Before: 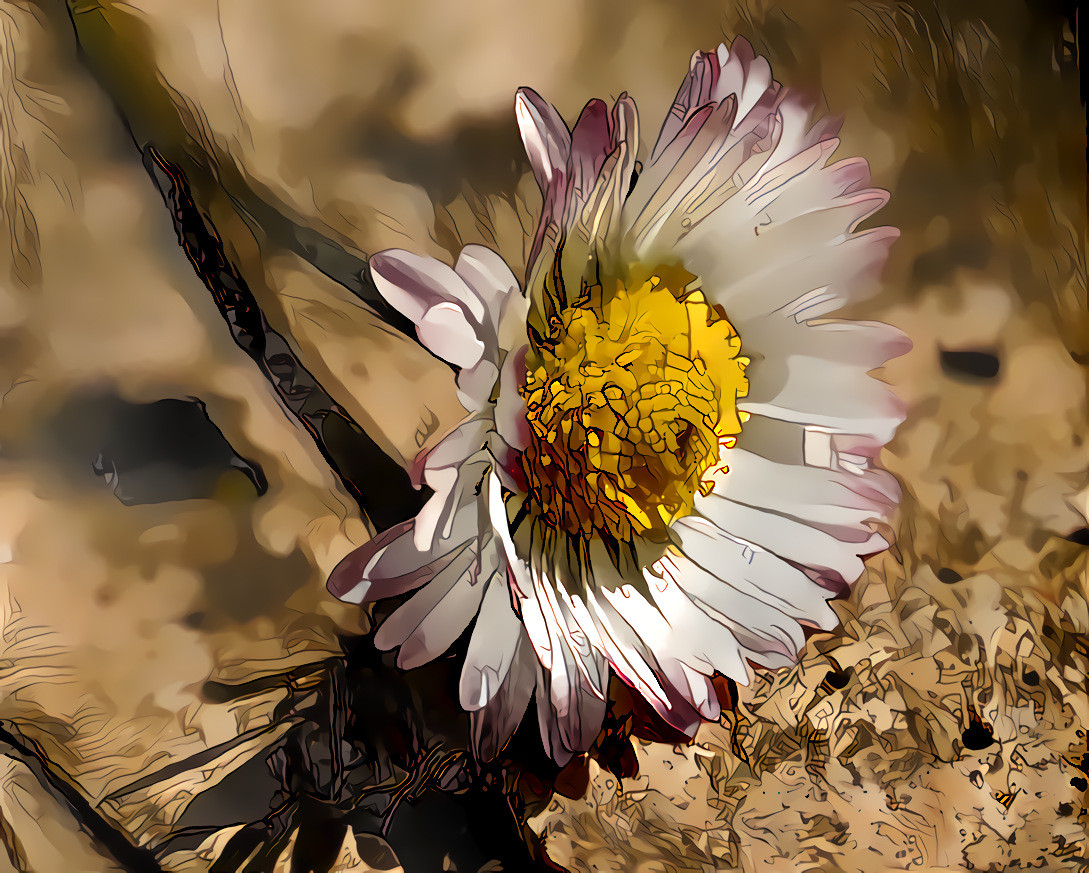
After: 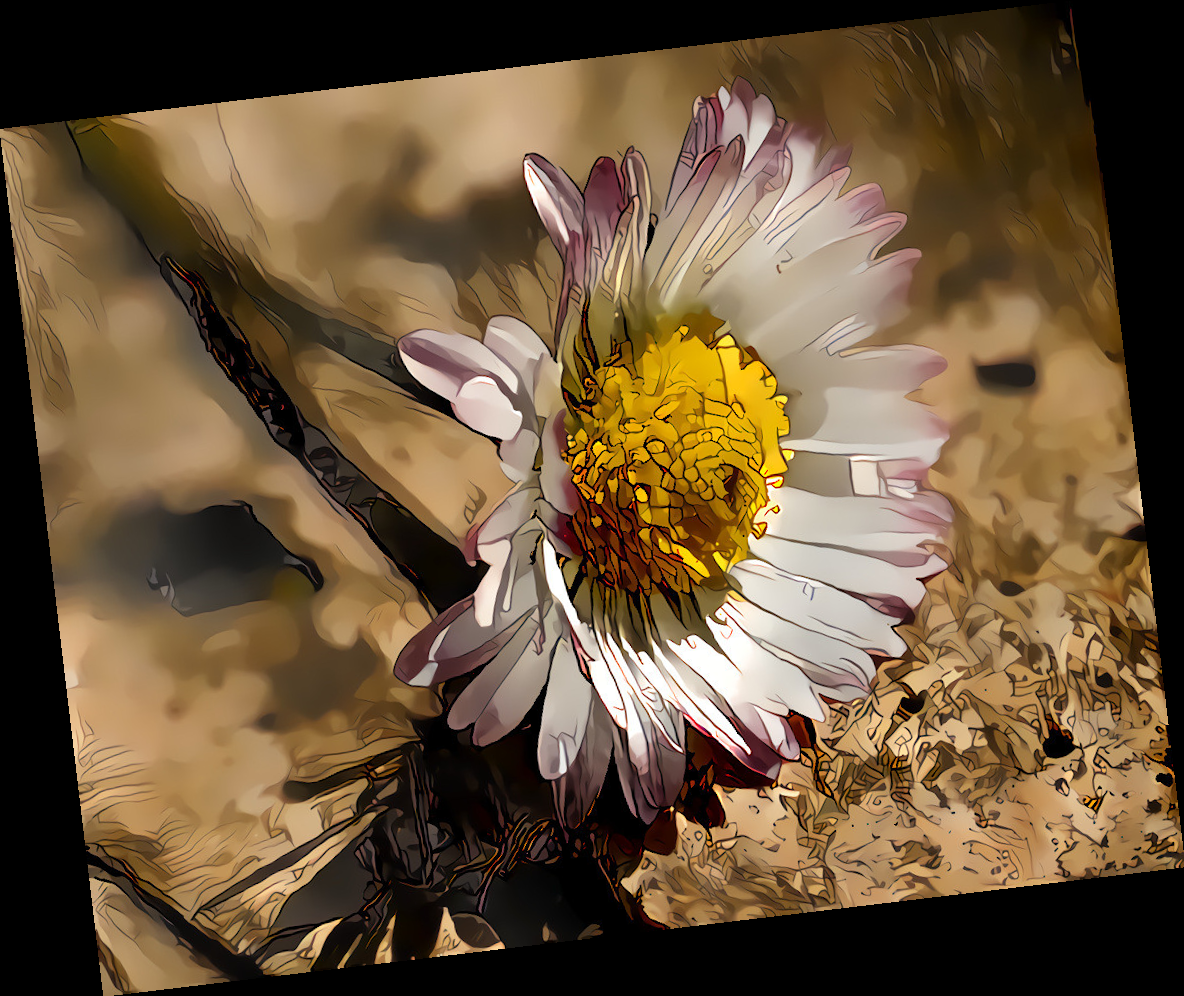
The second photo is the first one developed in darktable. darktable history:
rotate and perspective: rotation -6.83°, automatic cropping off
